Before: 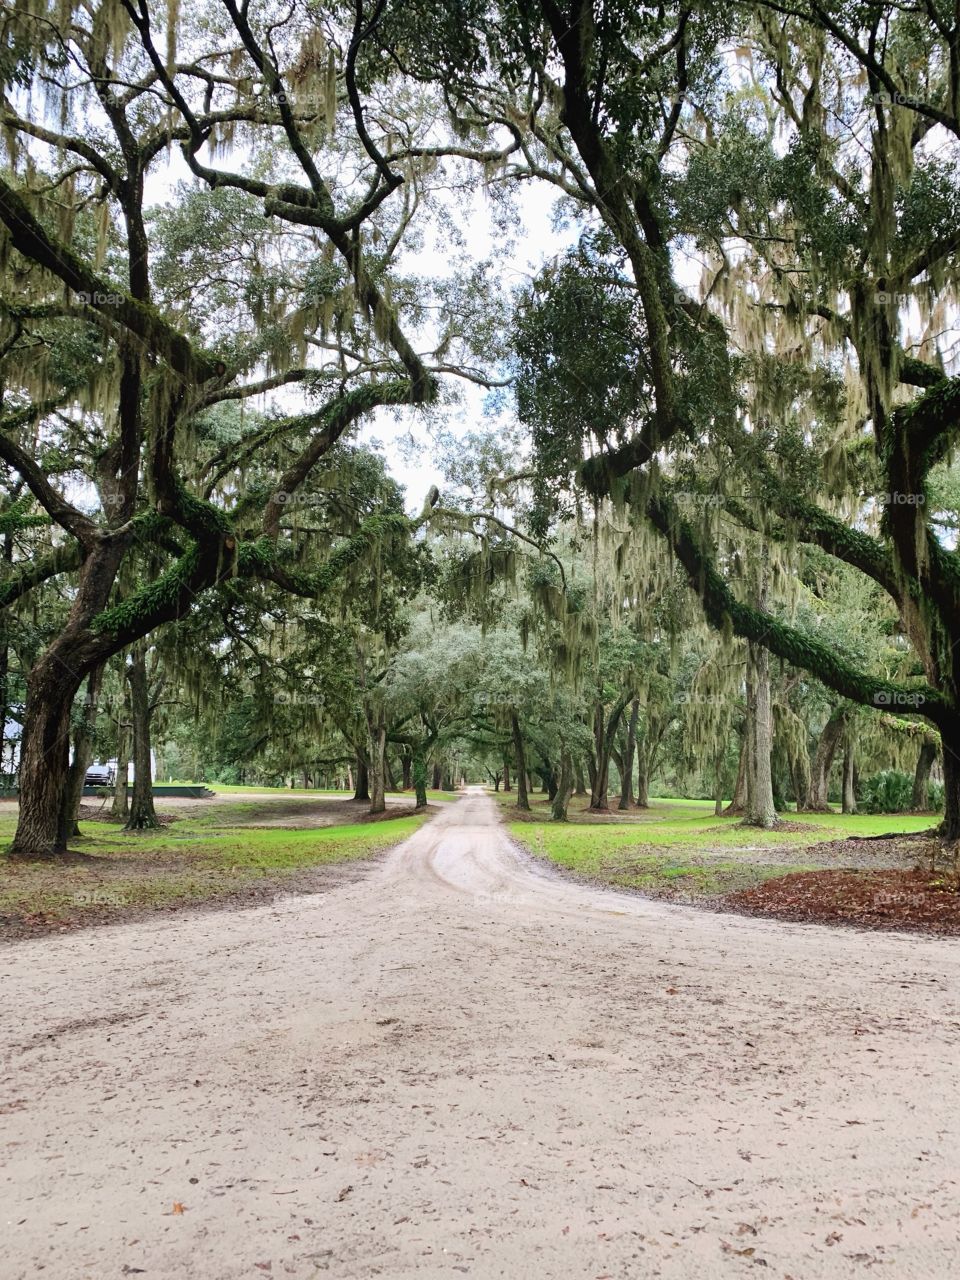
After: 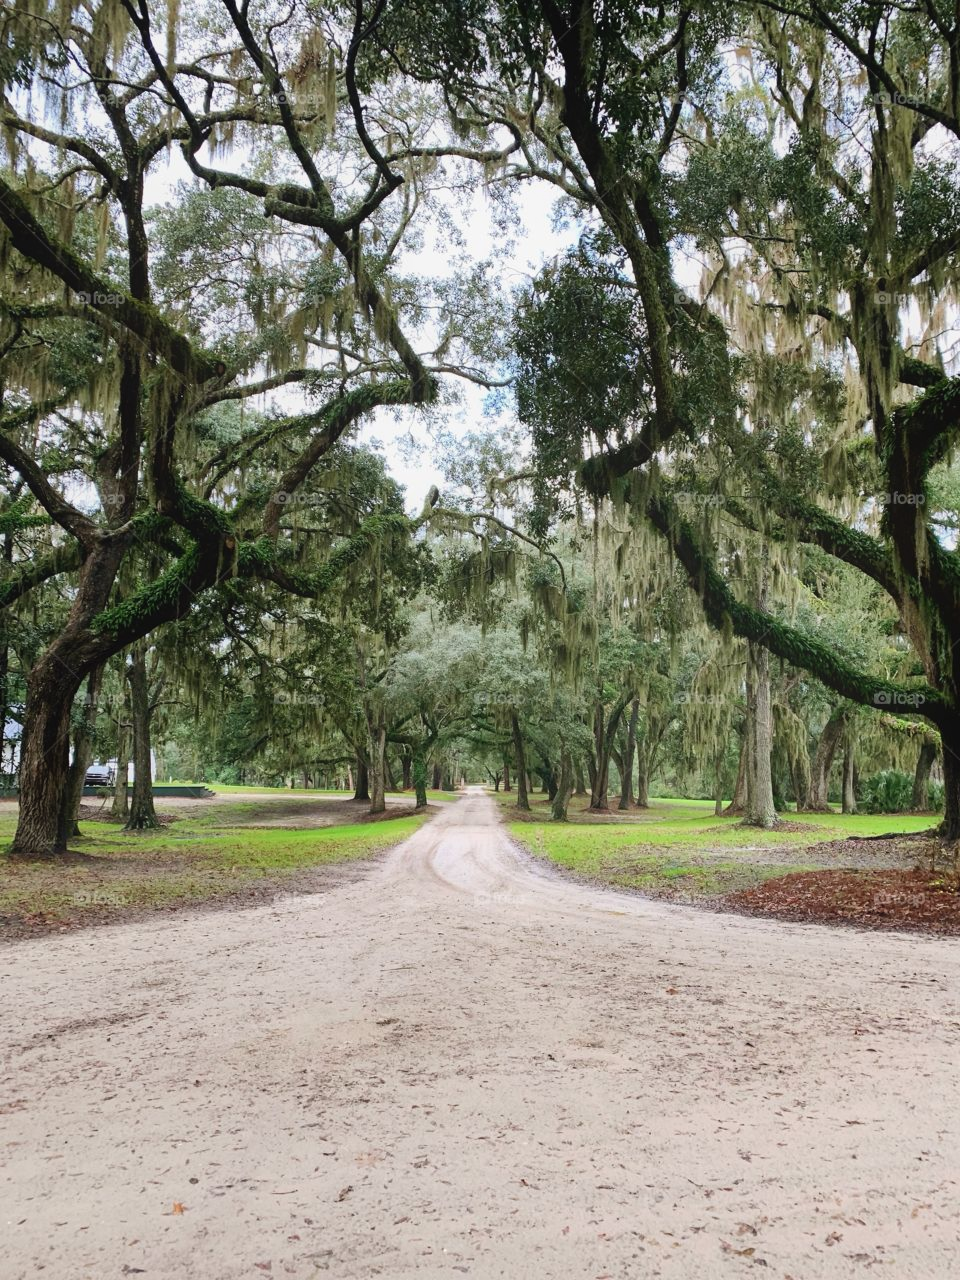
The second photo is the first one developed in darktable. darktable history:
contrast equalizer: octaves 7, y [[0.545, 0.572, 0.59, 0.59, 0.571, 0.545], [0.5 ×6], [0.5 ×6], [0 ×6], [0 ×6]], mix -0.31
